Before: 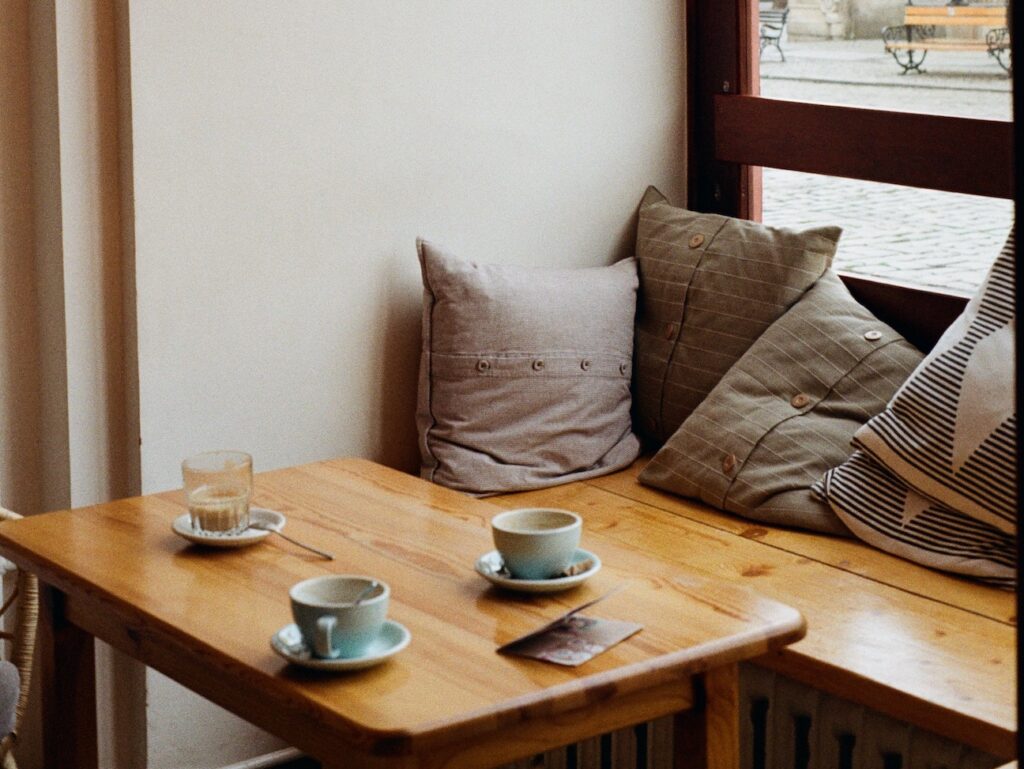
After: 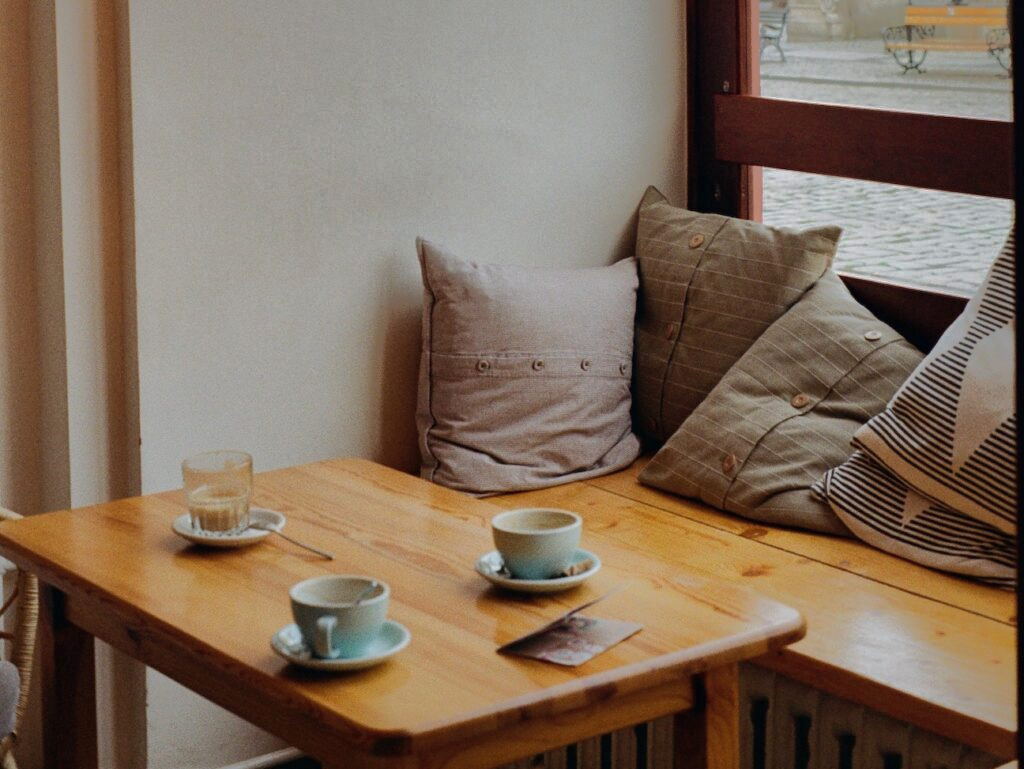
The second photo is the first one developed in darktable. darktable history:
shadows and highlights: shadows 38.77, highlights -75.07
color zones: curves: ch0 [(0, 0.5) (0.143, 0.5) (0.286, 0.5) (0.429, 0.5) (0.571, 0.5) (0.714, 0.476) (0.857, 0.5) (1, 0.5)]; ch2 [(0, 0.5) (0.143, 0.5) (0.286, 0.5) (0.429, 0.5) (0.571, 0.5) (0.714, 0.487) (0.857, 0.5) (1, 0.5)]
